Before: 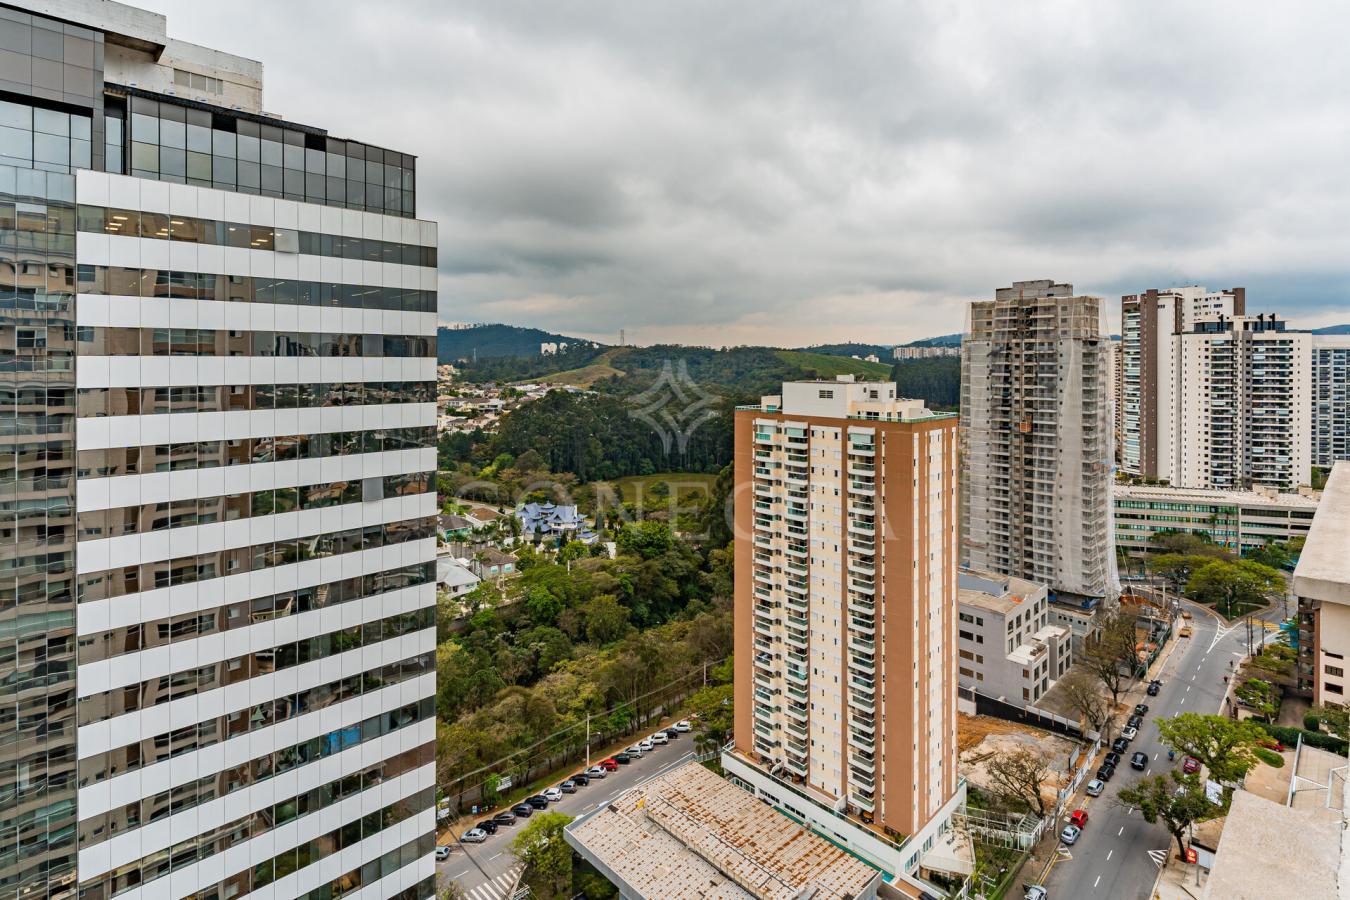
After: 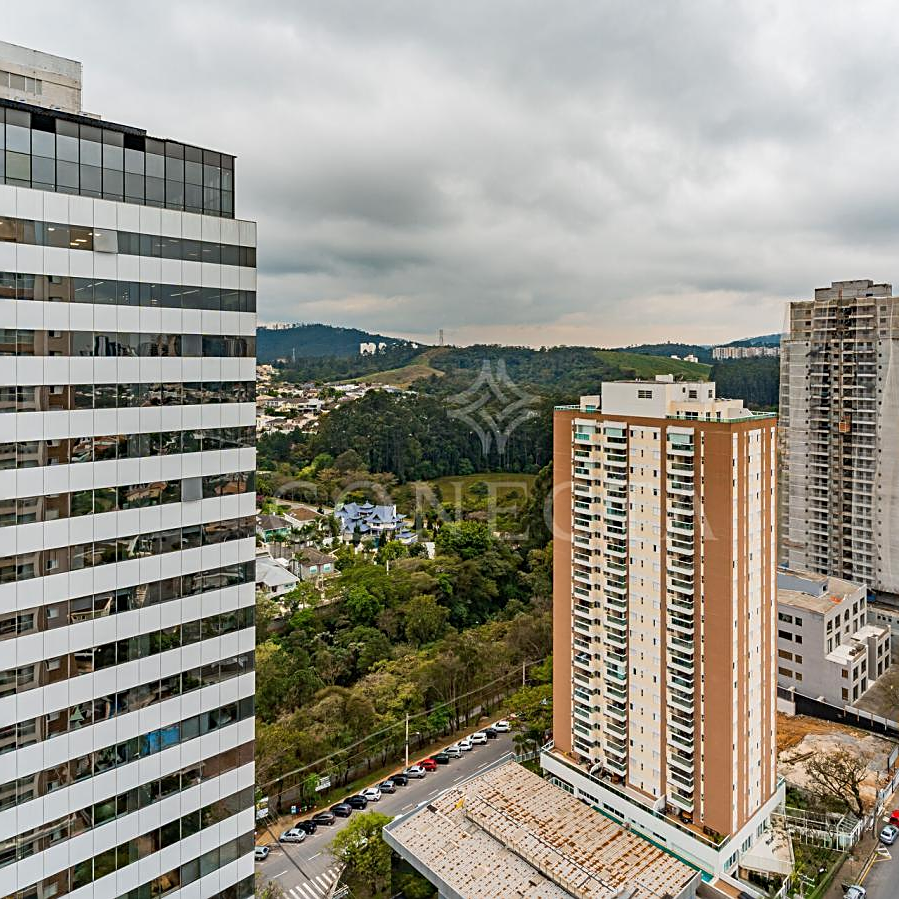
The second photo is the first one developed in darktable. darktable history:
crop and rotate: left 13.409%, right 19.924%
sharpen: on, module defaults
contrast brightness saturation: contrast 0.05
